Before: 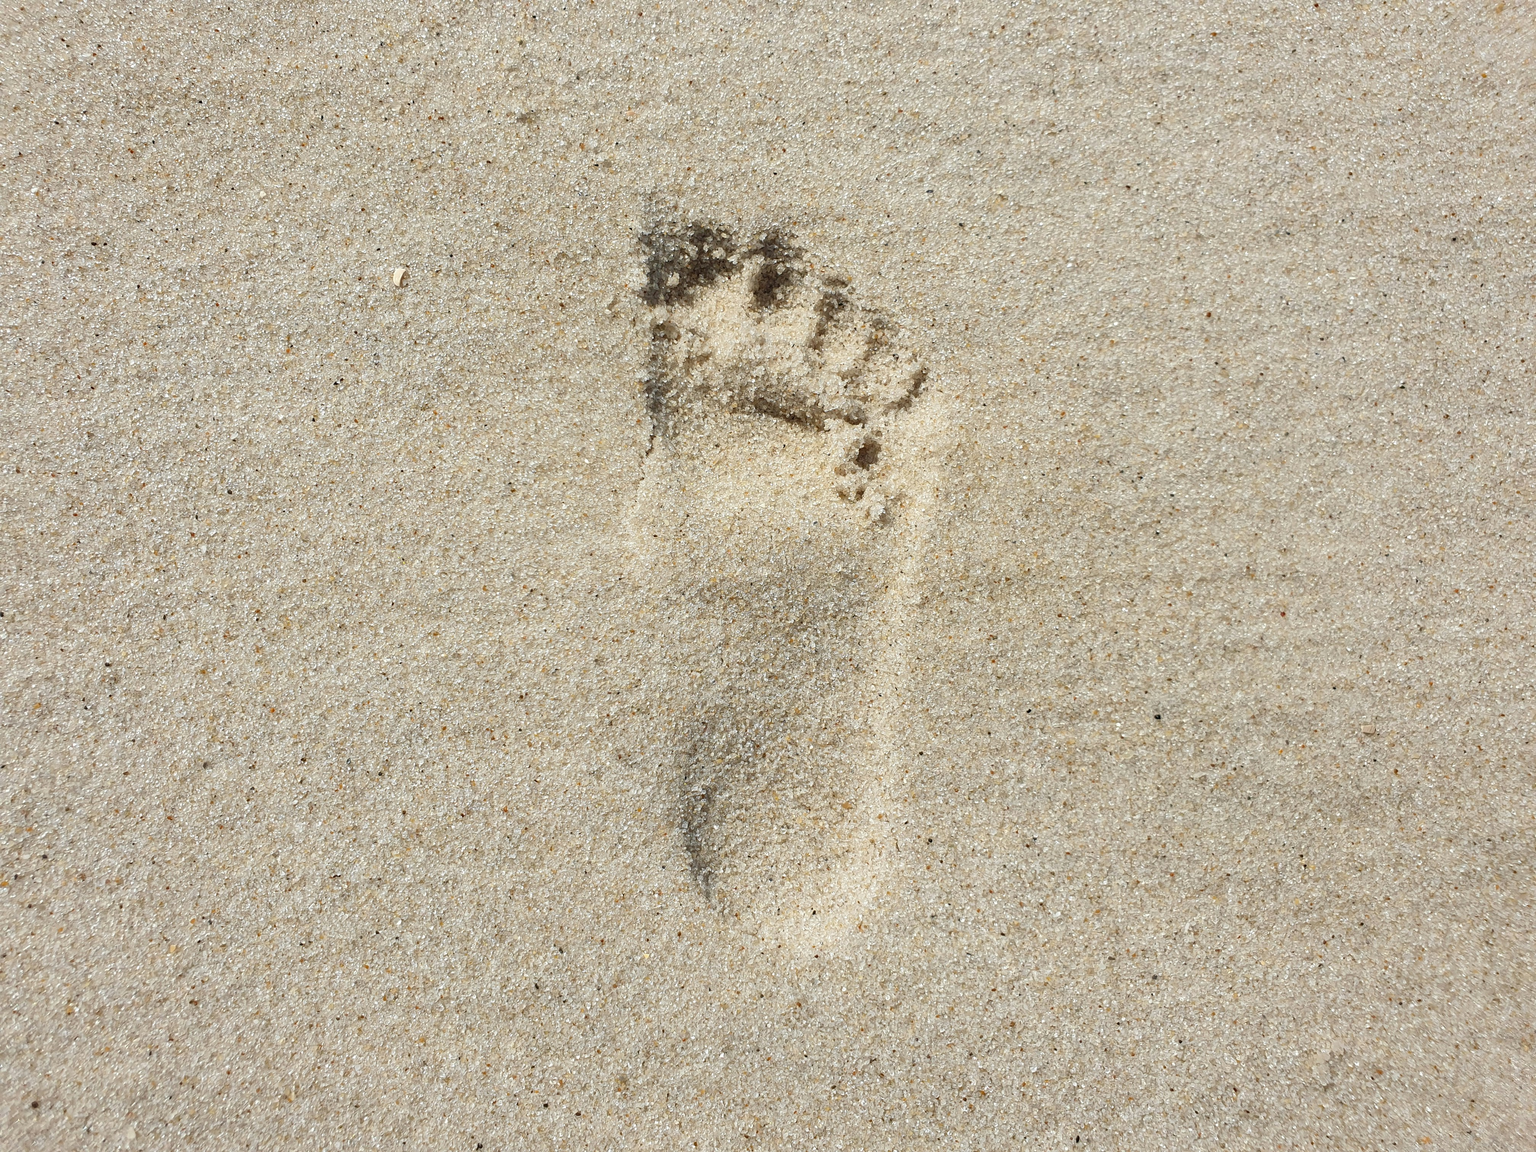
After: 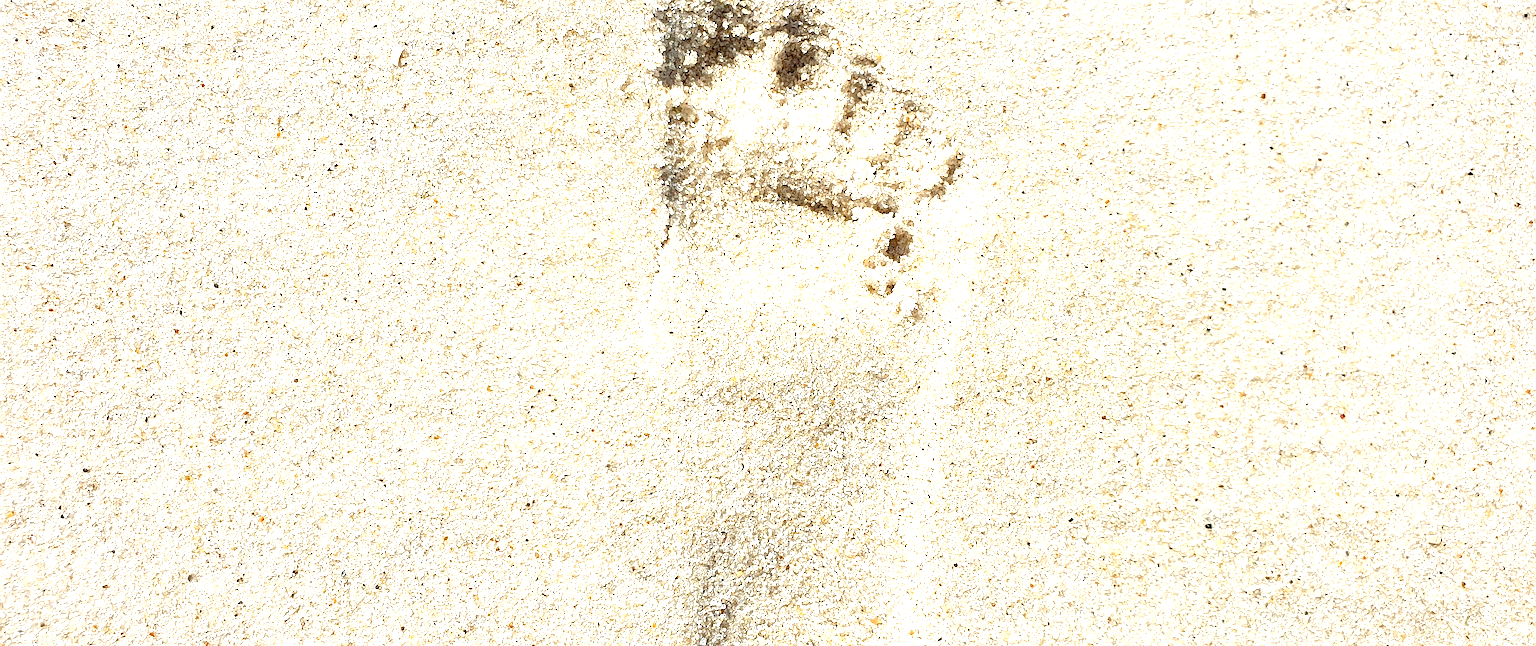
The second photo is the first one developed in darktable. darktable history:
crop: left 1.831%, top 19.565%, right 4.664%, bottom 27.928%
sharpen: on, module defaults
exposure: black level correction 0.009, exposure 1.425 EV, compensate highlight preservation false
